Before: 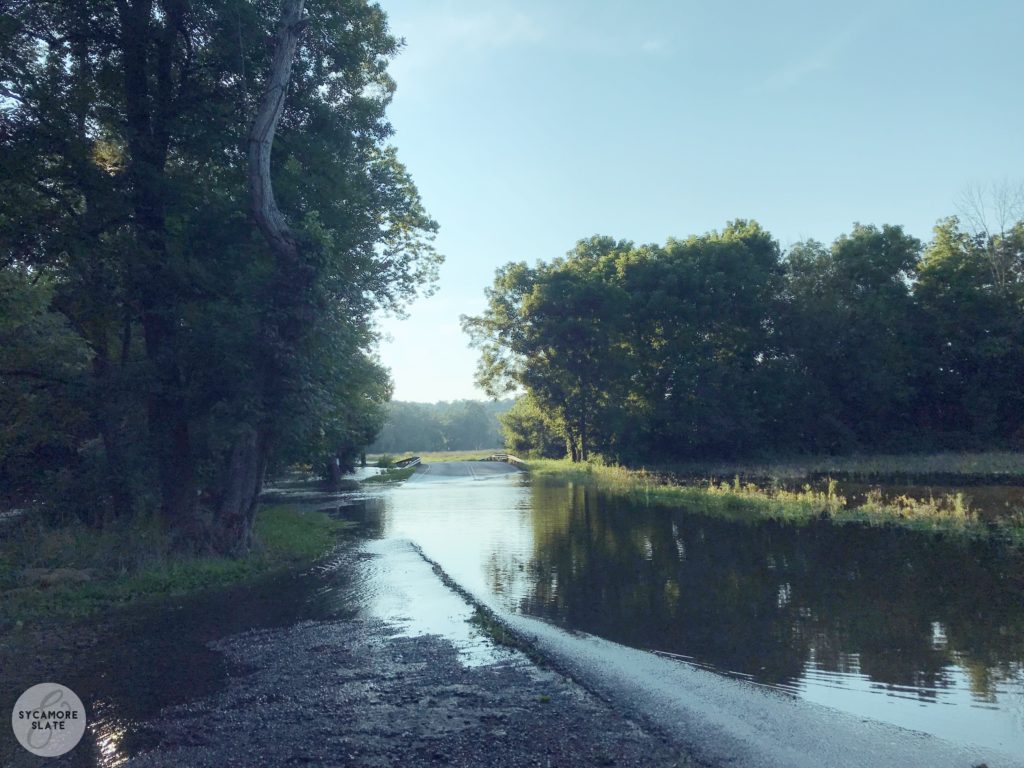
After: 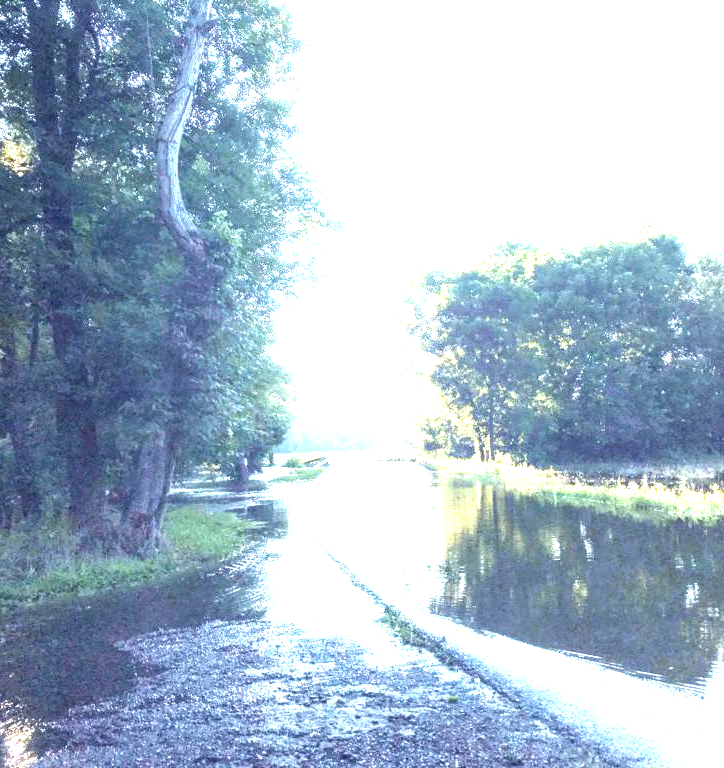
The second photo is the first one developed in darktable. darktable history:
tone equalizer: -8 EV -0.417 EV, -7 EV -0.389 EV, -6 EV -0.333 EV, -5 EV -0.222 EV, -3 EV 0.222 EV, -2 EV 0.333 EV, -1 EV 0.389 EV, +0 EV 0.417 EV, edges refinement/feathering 500, mask exposure compensation -1.57 EV, preserve details no
local contrast: on, module defaults
exposure: black level correction 0, exposure 2.327 EV, compensate exposure bias true, compensate highlight preservation false
crop and rotate: left 9.061%, right 20.142%
